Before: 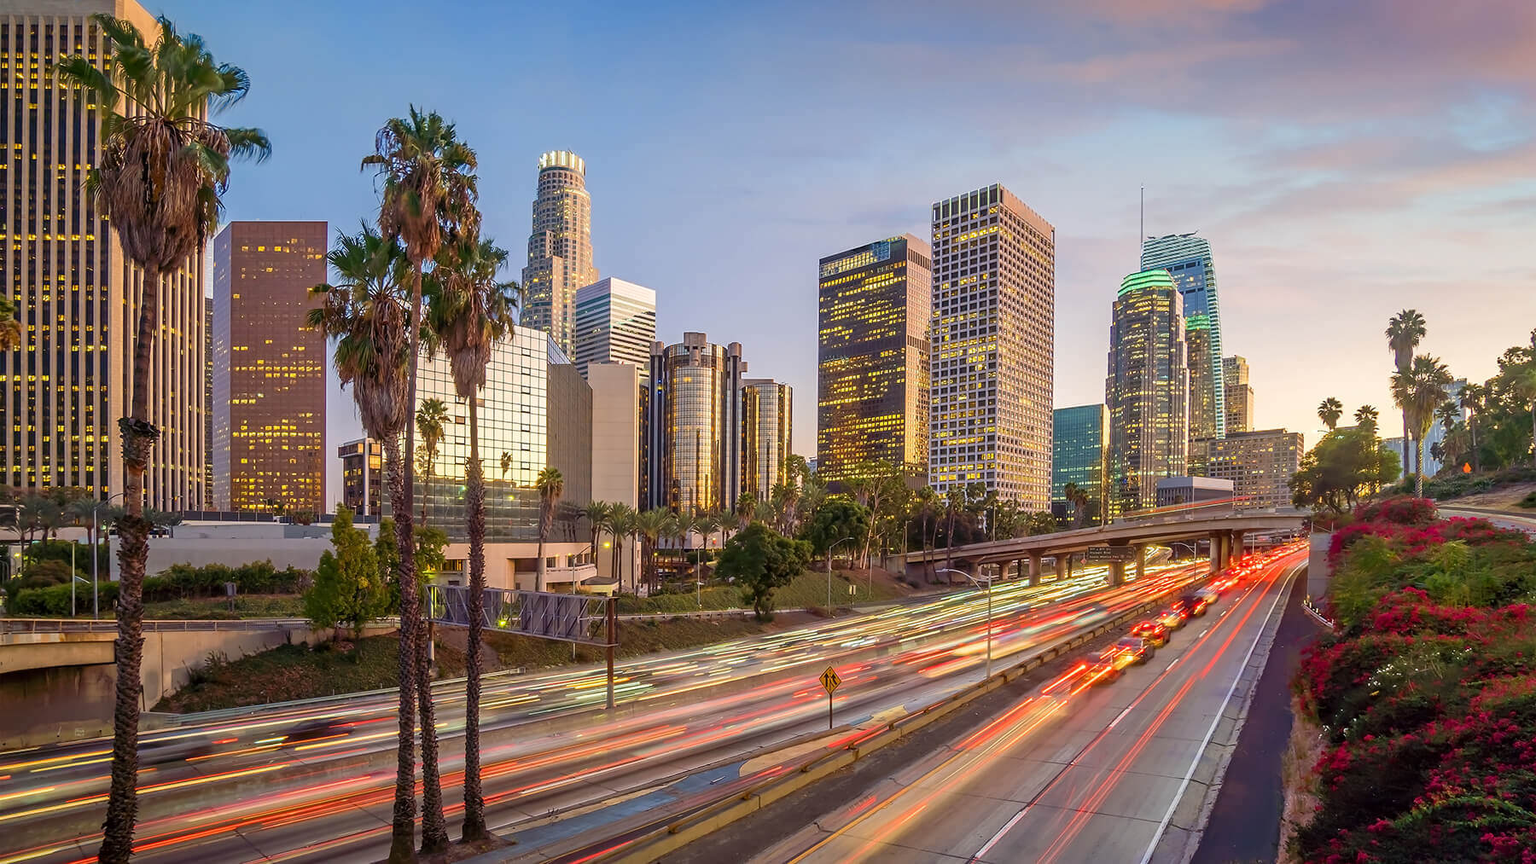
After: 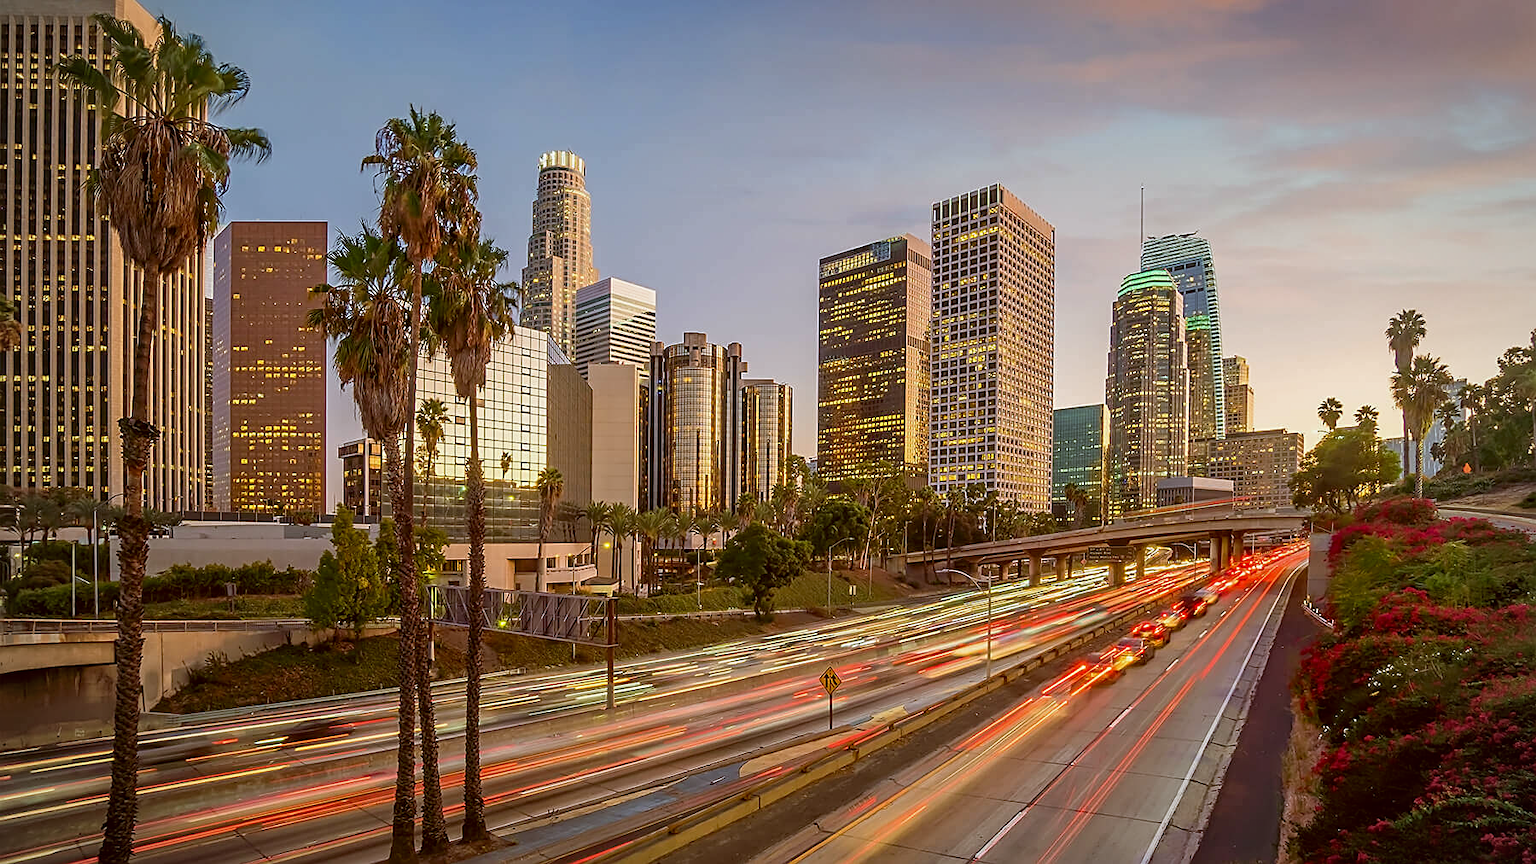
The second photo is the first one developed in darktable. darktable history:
exposure: exposure -0.216 EV, compensate highlight preservation false
sharpen: on, module defaults
color correction: highlights a* -0.422, highlights b* 0.171, shadows a* 4.73, shadows b* 20.4
vignetting: brightness -0.268, unbound false
